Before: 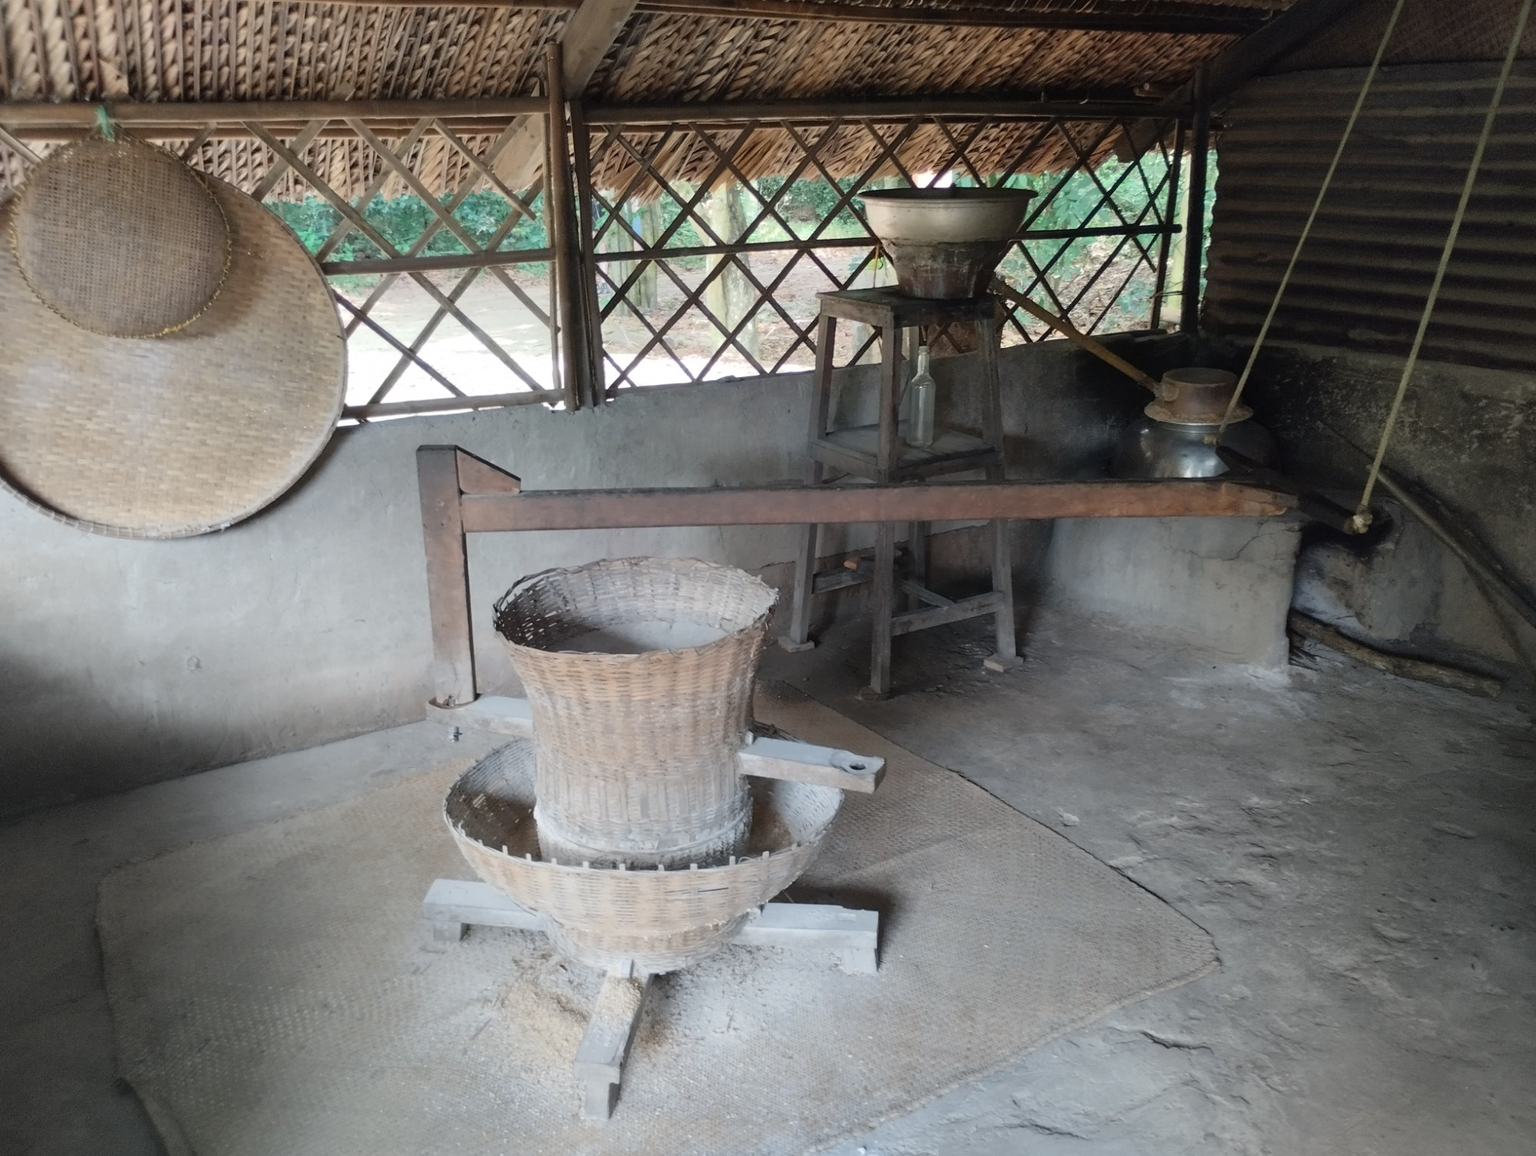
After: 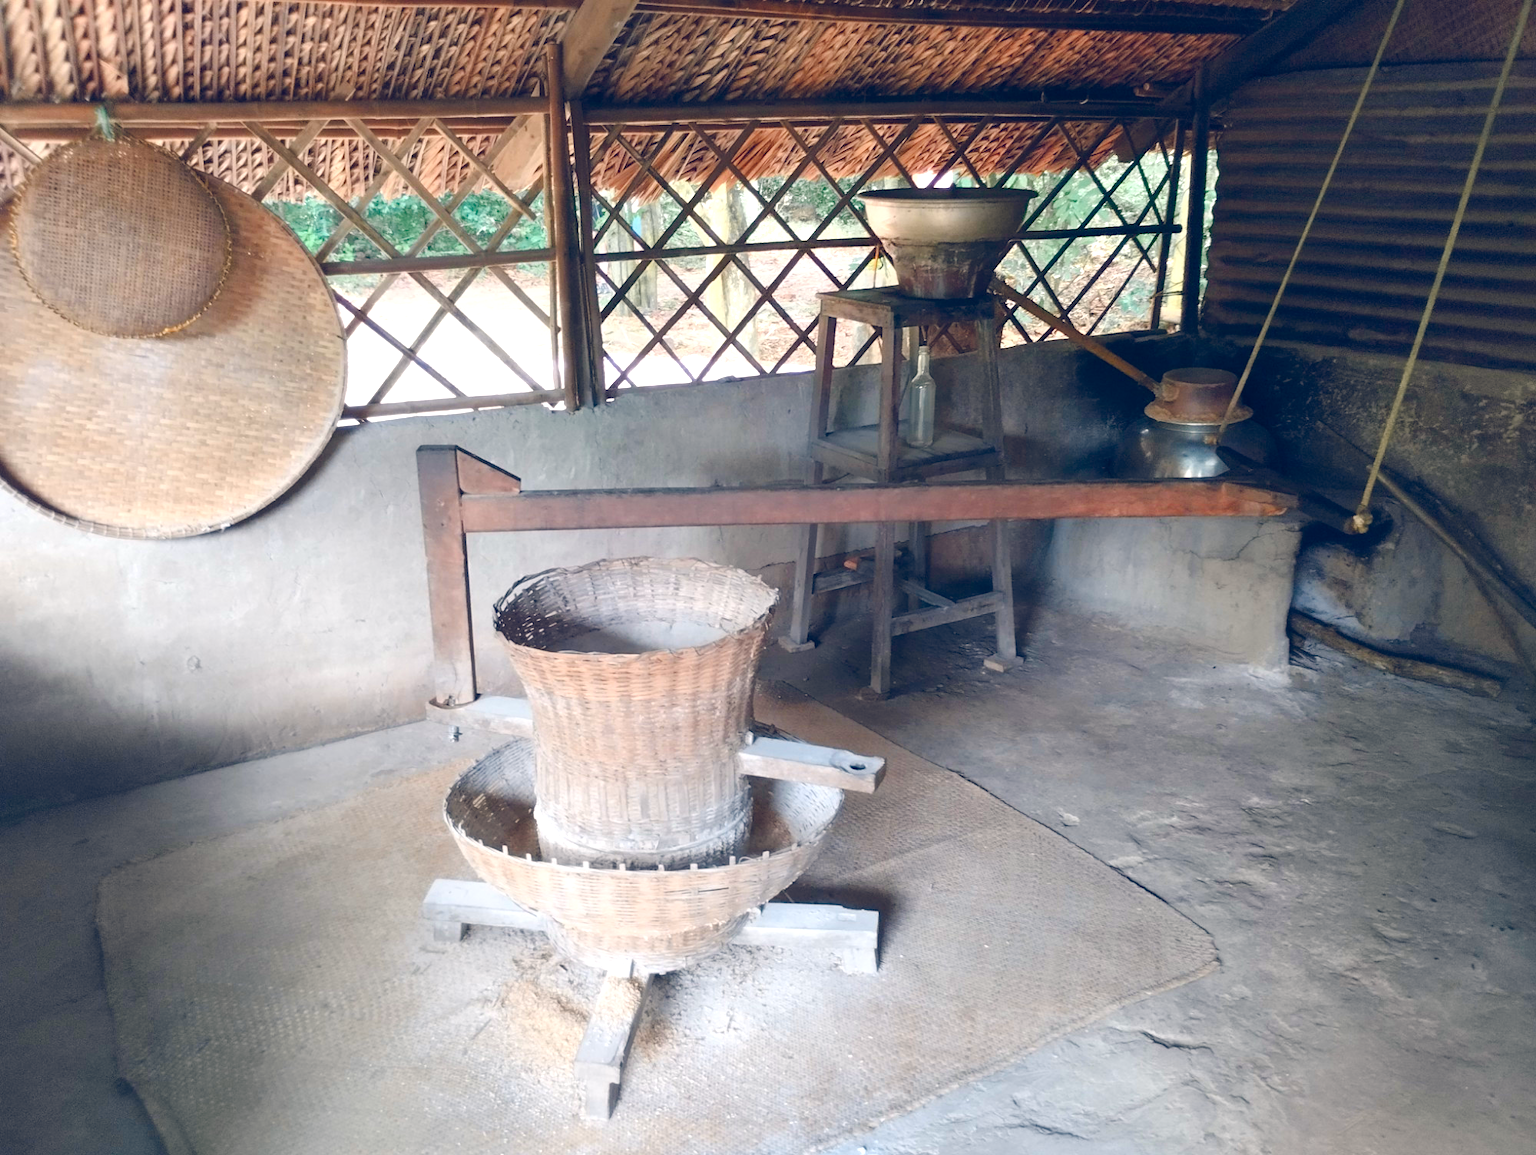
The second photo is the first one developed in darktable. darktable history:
exposure: exposure 0.662 EV, compensate highlight preservation false
color zones: curves: ch1 [(0.263, 0.53) (0.376, 0.287) (0.487, 0.512) (0.748, 0.547) (1, 0.513)]; ch2 [(0.262, 0.45) (0.751, 0.477)], mix 34%
color balance rgb: highlights gain › chroma 1.353%, highlights gain › hue 54.97°, global offset › luminance 0.392%, global offset › chroma 0.216%, global offset › hue 255.69°, perceptual saturation grading › global saturation 24.193%, perceptual saturation grading › highlights -24.52%, perceptual saturation grading › mid-tones 24.229%, perceptual saturation grading › shadows 40.459%, global vibrance 20%
